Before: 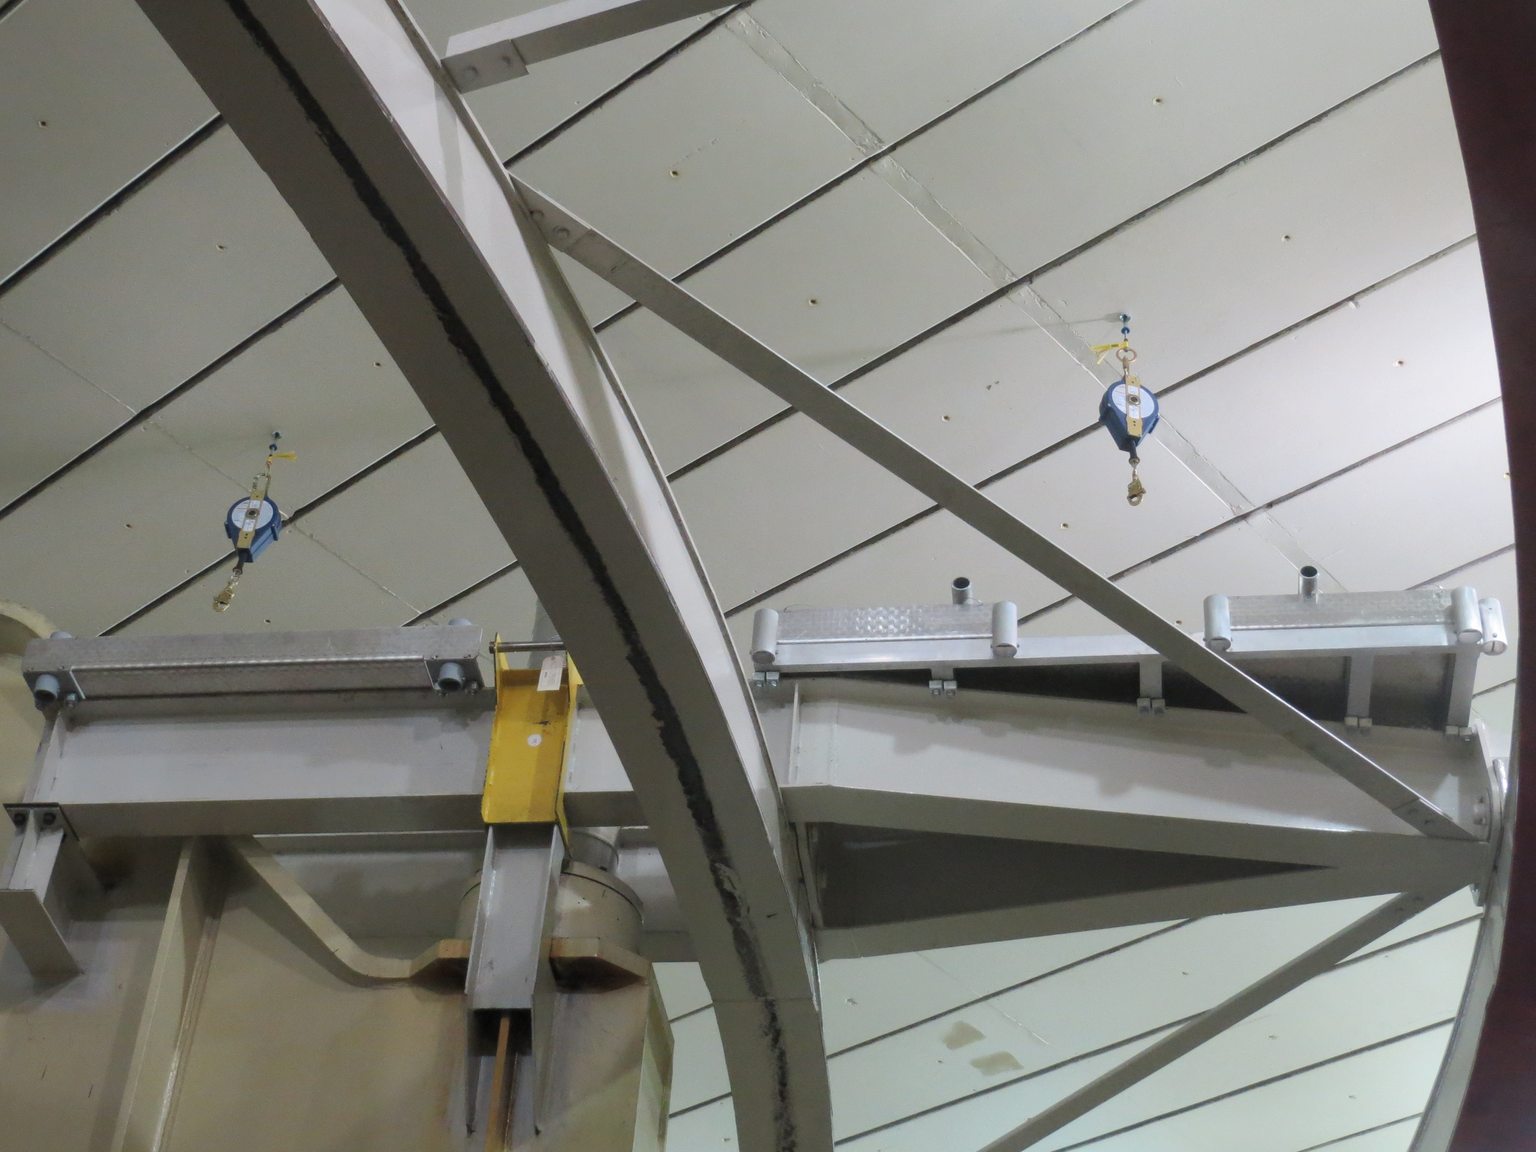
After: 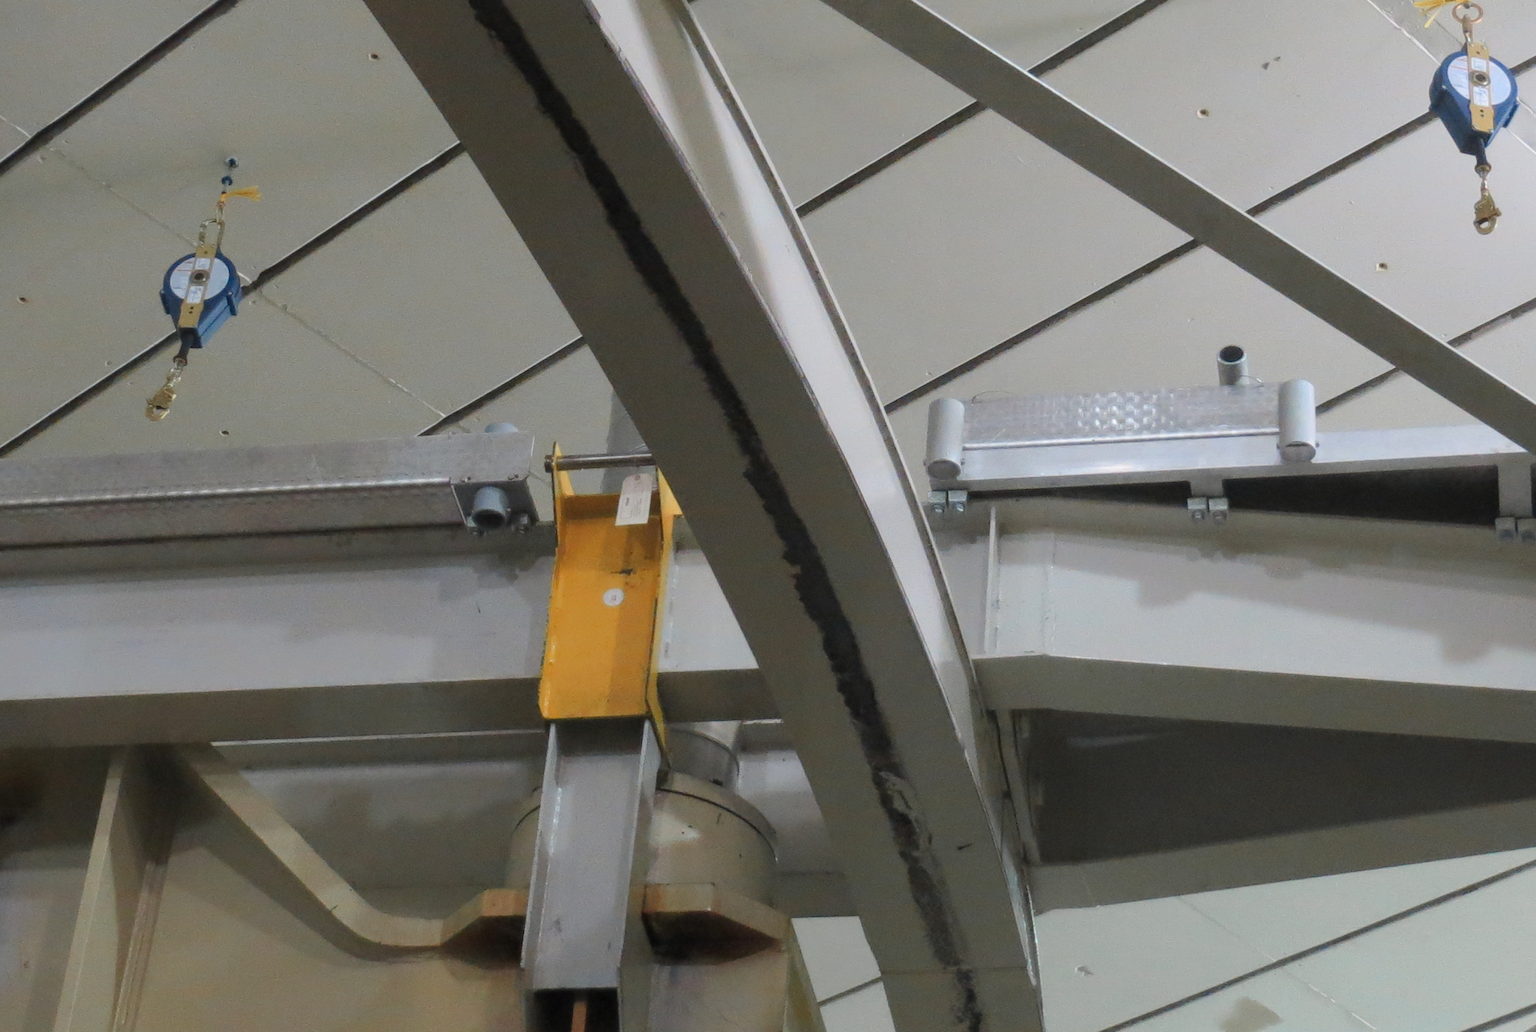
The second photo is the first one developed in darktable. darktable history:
color zones: curves: ch1 [(0.263, 0.53) (0.376, 0.287) (0.487, 0.512) (0.748, 0.547) (1, 0.513)]; ch2 [(0.262, 0.45) (0.751, 0.477)], mix 31.98%
rotate and perspective: rotation -1.32°, lens shift (horizontal) -0.031, crop left 0.015, crop right 0.985, crop top 0.047, crop bottom 0.982
shadows and highlights: shadows 4.1, highlights -17.6, soften with gaussian
crop: left 6.488%, top 27.668%, right 24.183%, bottom 8.656%
